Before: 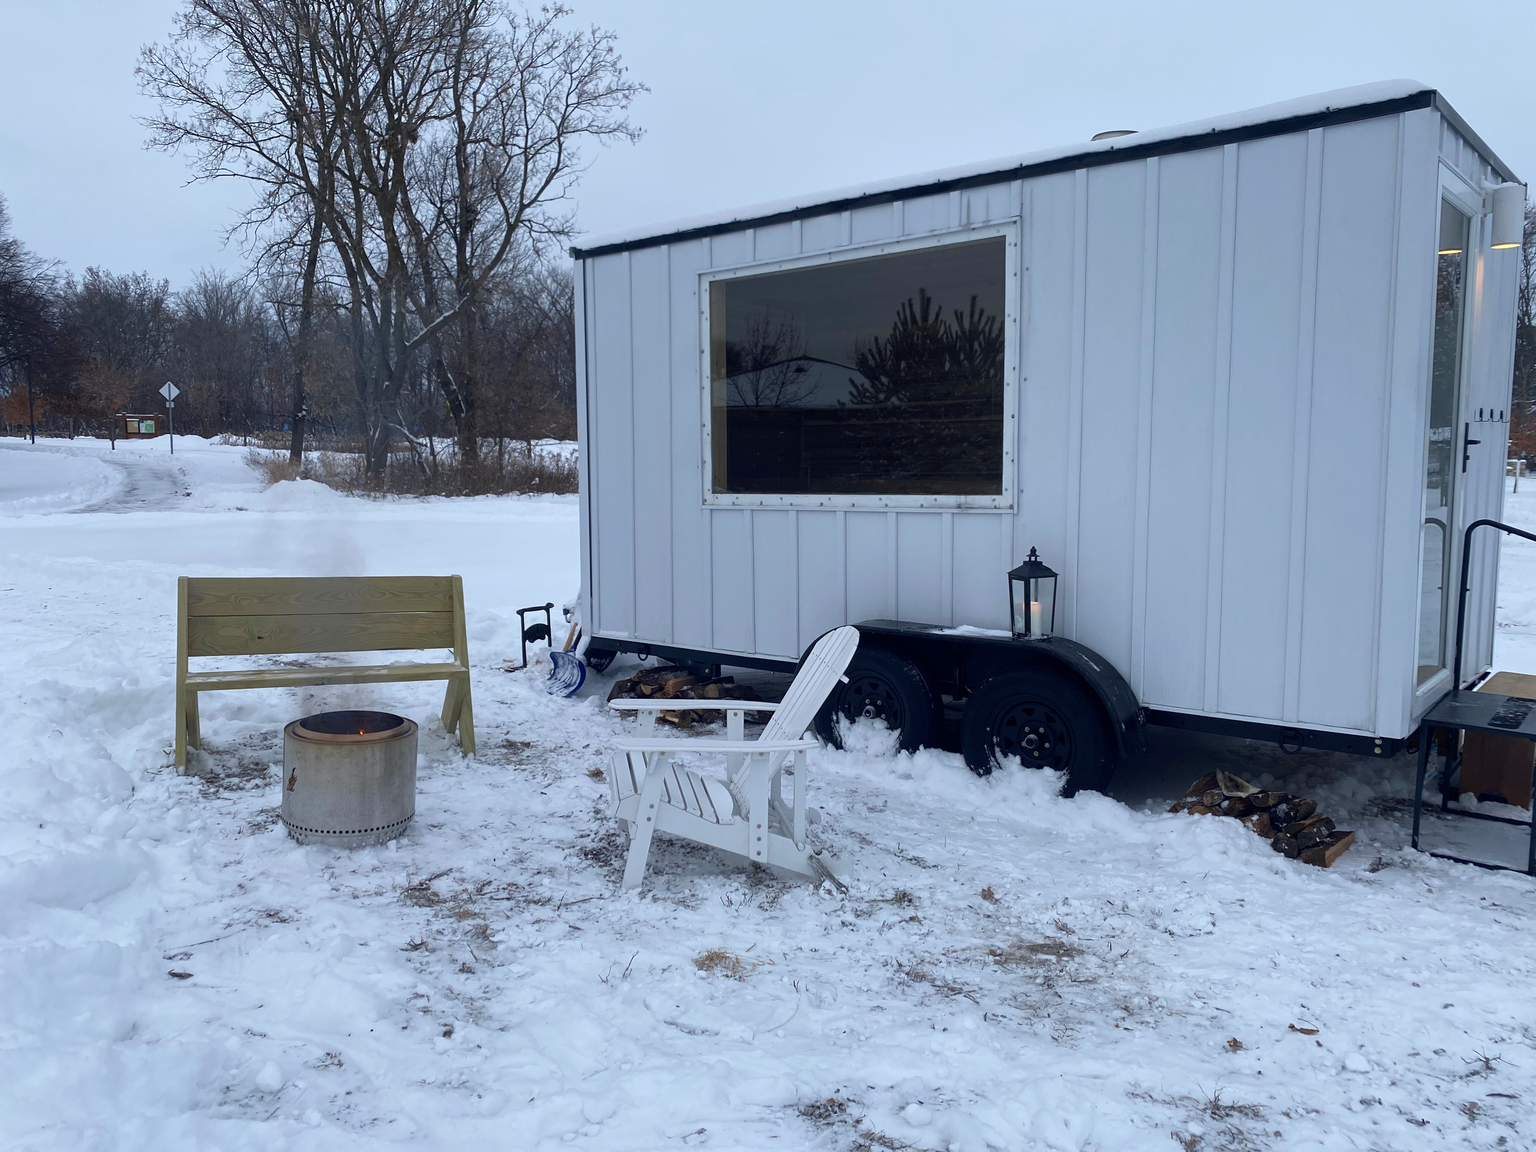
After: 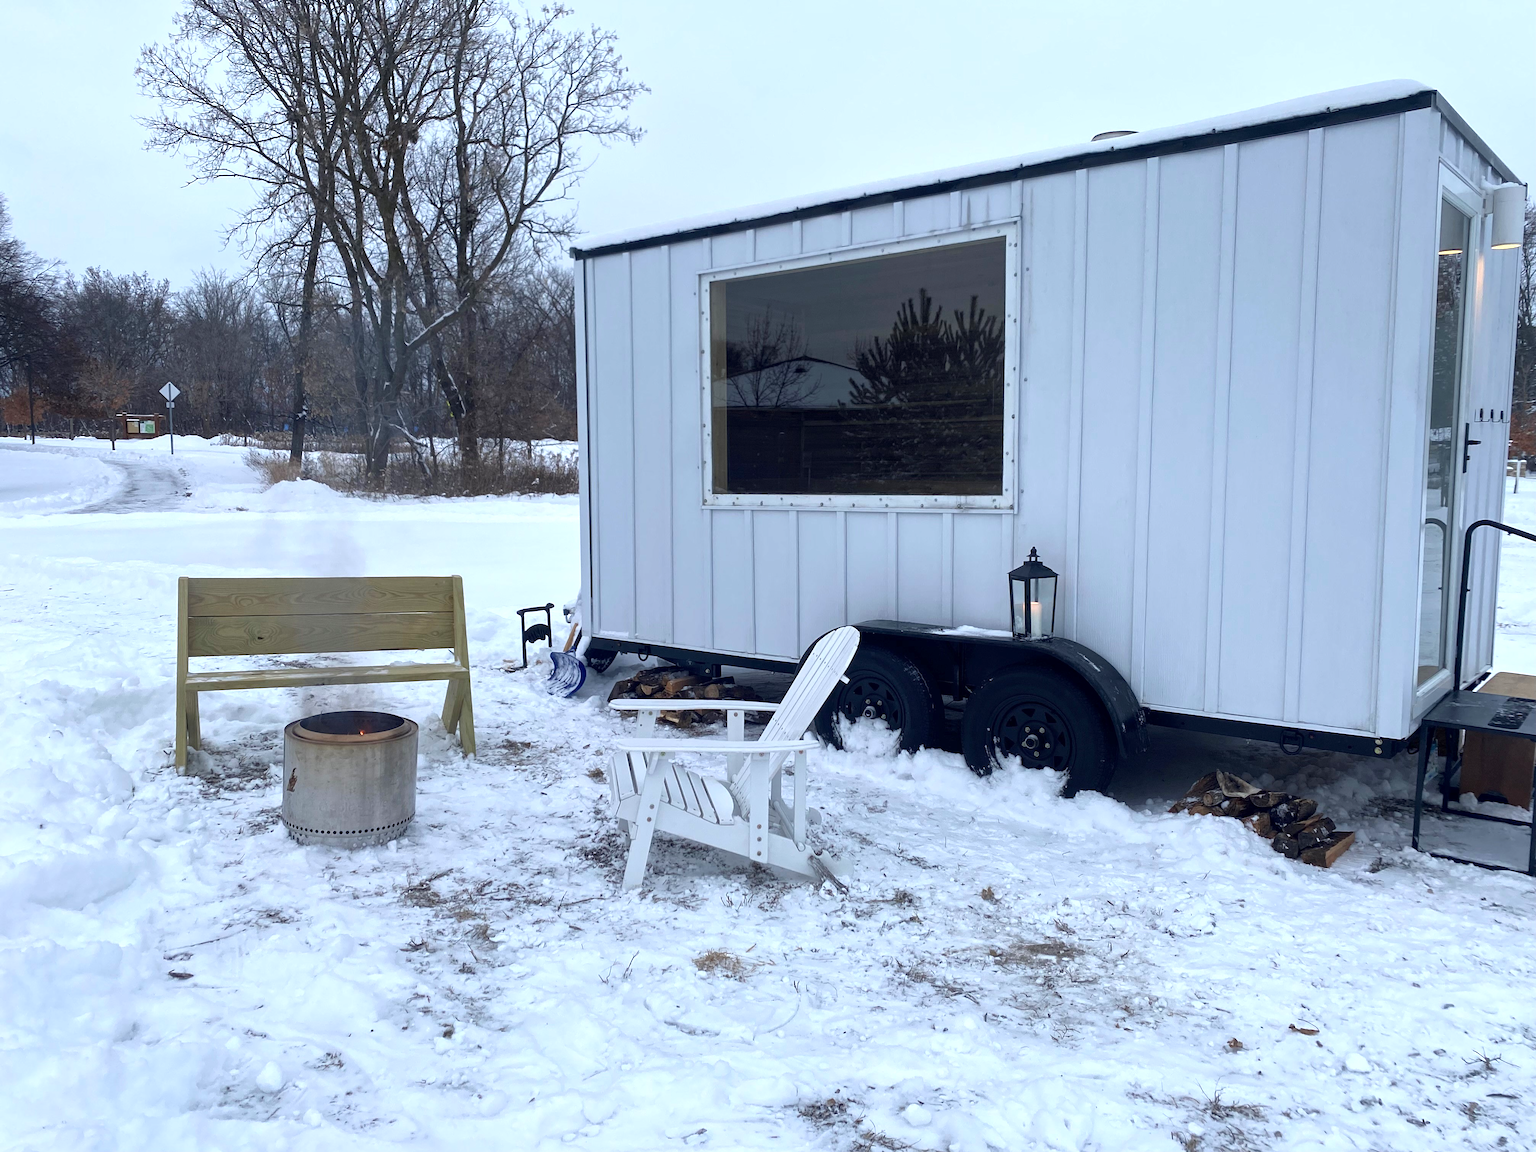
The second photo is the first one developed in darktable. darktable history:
local contrast: mode bilateral grid, contrast 20, coarseness 50, detail 120%, midtone range 0.2
exposure: black level correction 0, exposure 0.5 EV, compensate exposure bias true, compensate highlight preservation false
